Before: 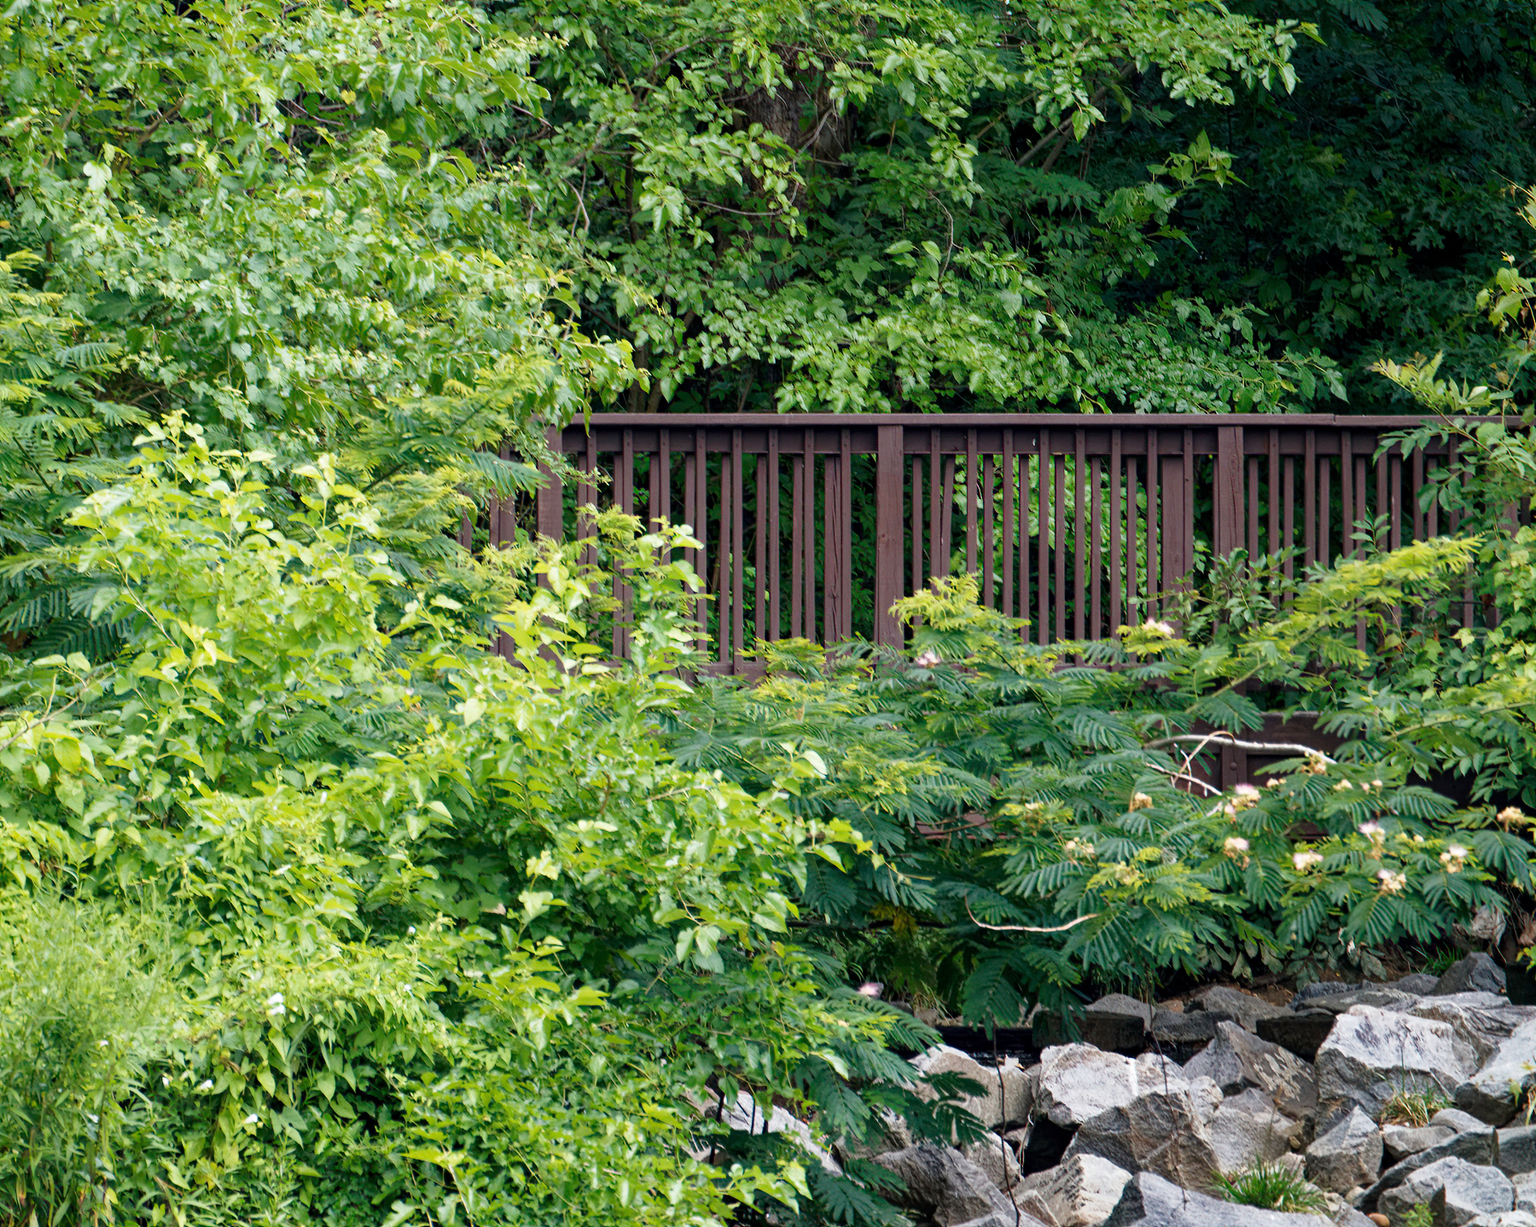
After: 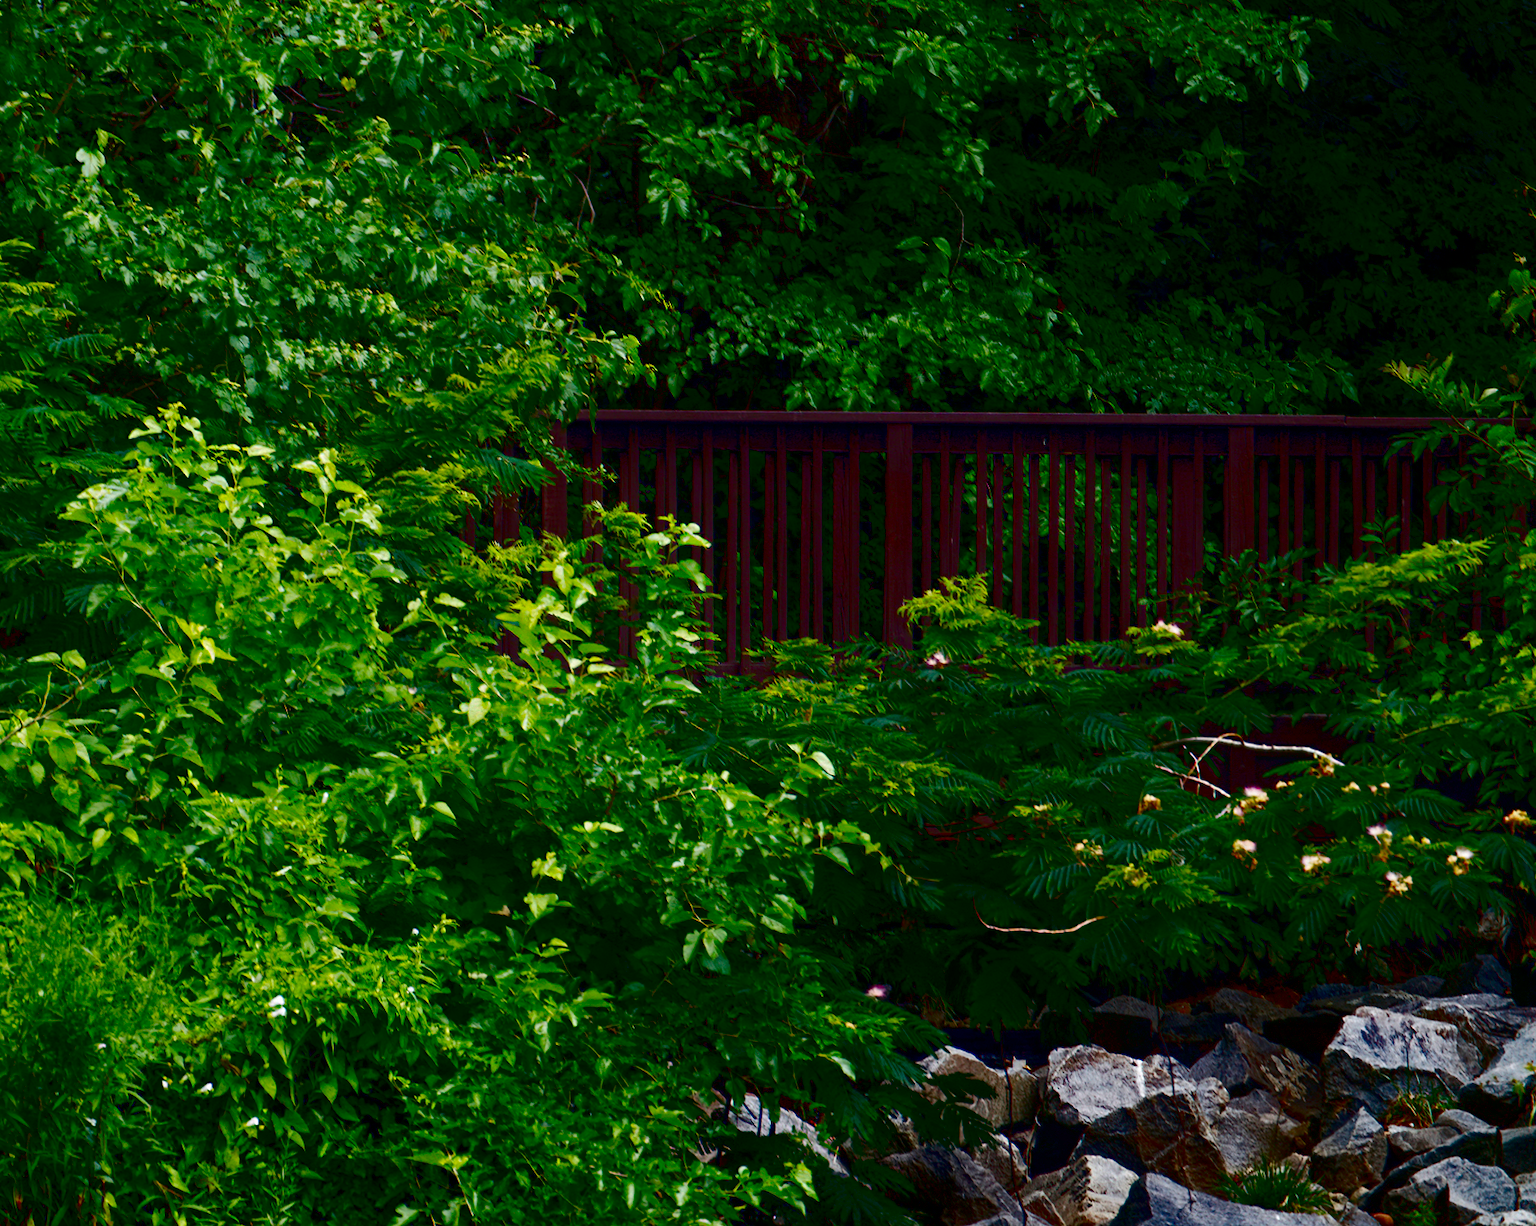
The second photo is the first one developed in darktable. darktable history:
contrast brightness saturation: brightness -1, saturation 1
bloom: size 16%, threshold 98%, strength 20%
rotate and perspective: rotation 0.174°, lens shift (vertical) 0.013, lens shift (horizontal) 0.019, shear 0.001, automatic cropping original format, crop left 0.007, crop right 0.991, crop top 0.016, crop bottom 0.997
